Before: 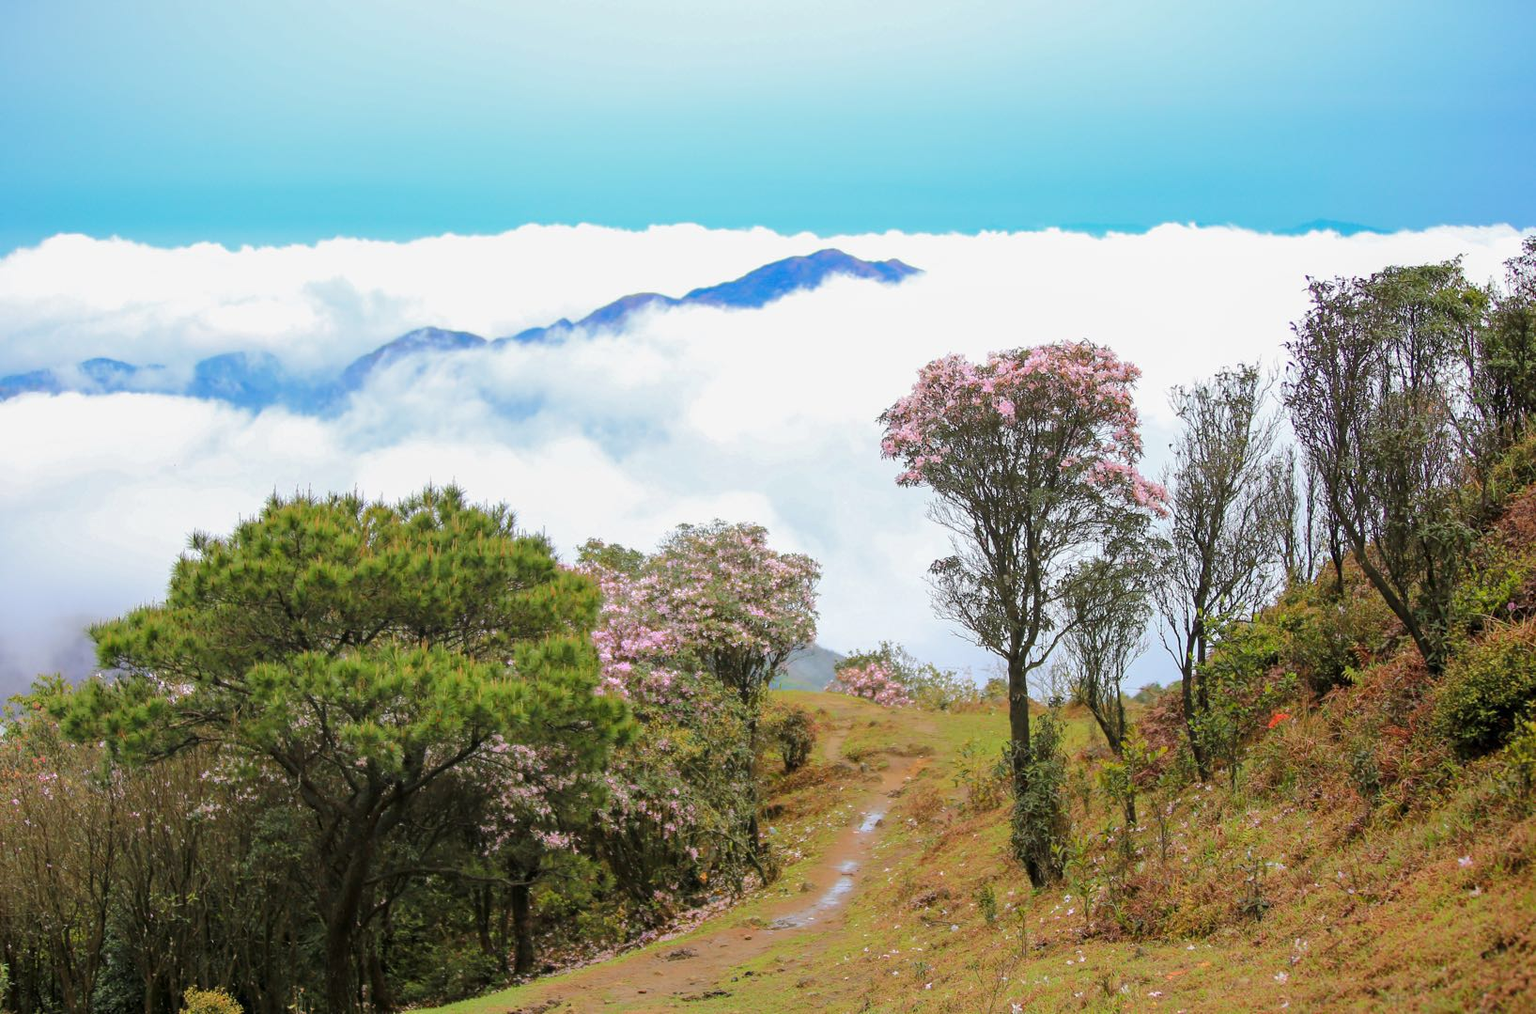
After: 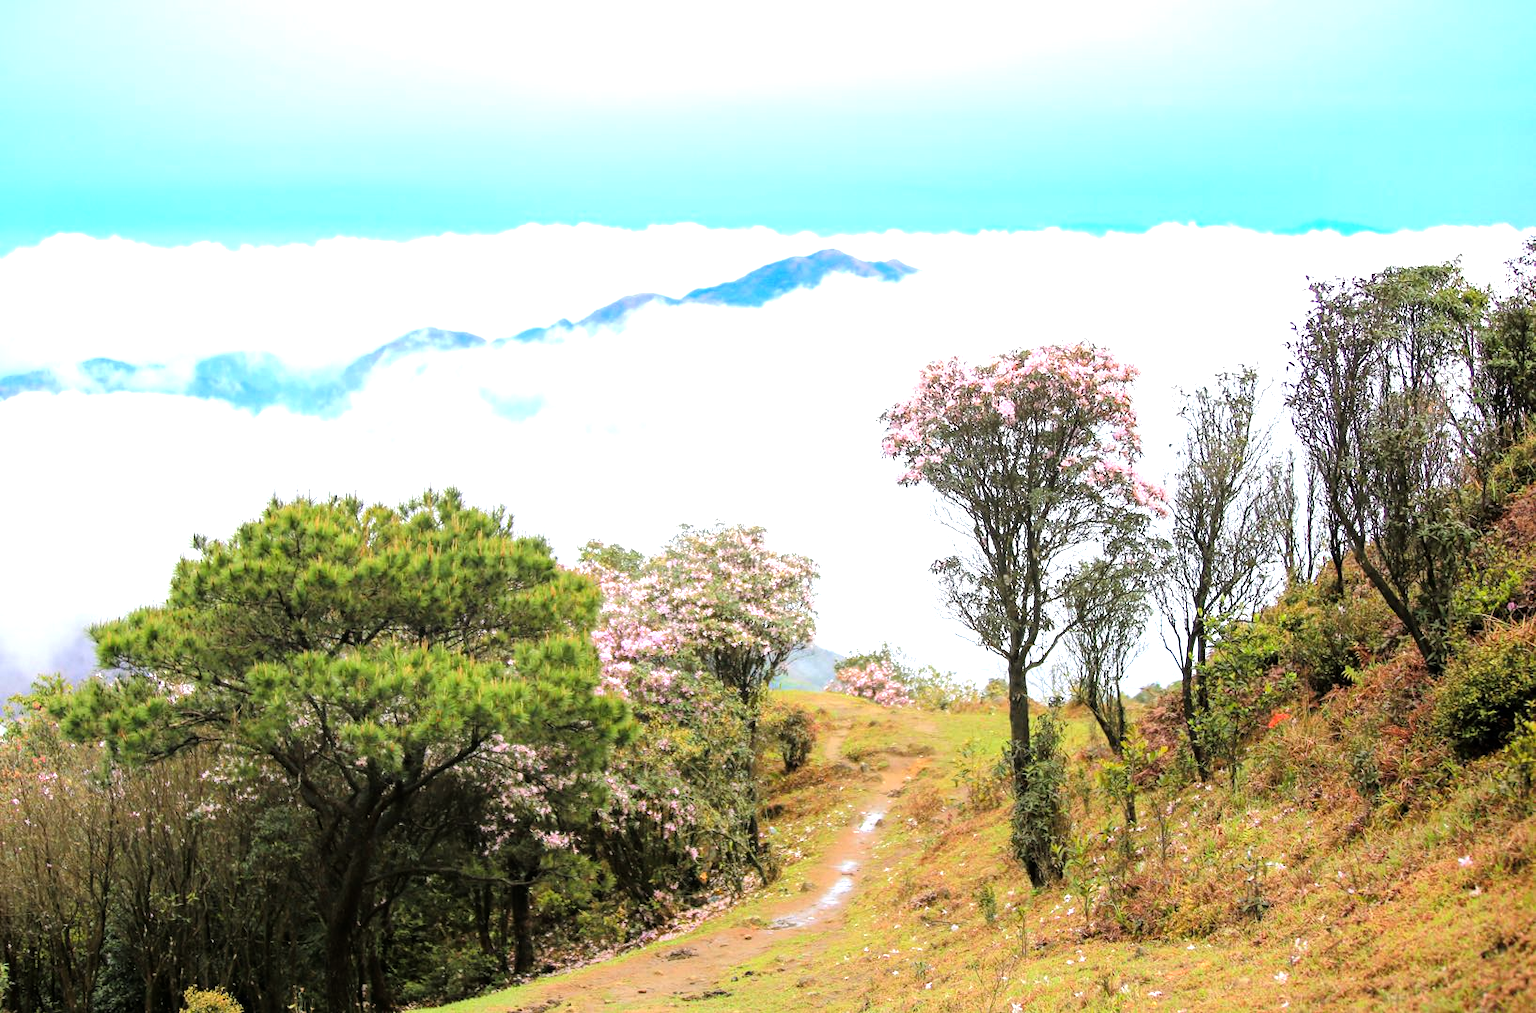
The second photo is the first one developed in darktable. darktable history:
tone equalizer: -8 EV -1.11 EV, -7 EV -1.01 EV, -6 EV -0.892 EV, -5 EV -0.57 EV, -3 EV 0.582 EV, -2 EV 0.842 EV, -1 EV 0.987 EV, +0 EV 1.07 EV
